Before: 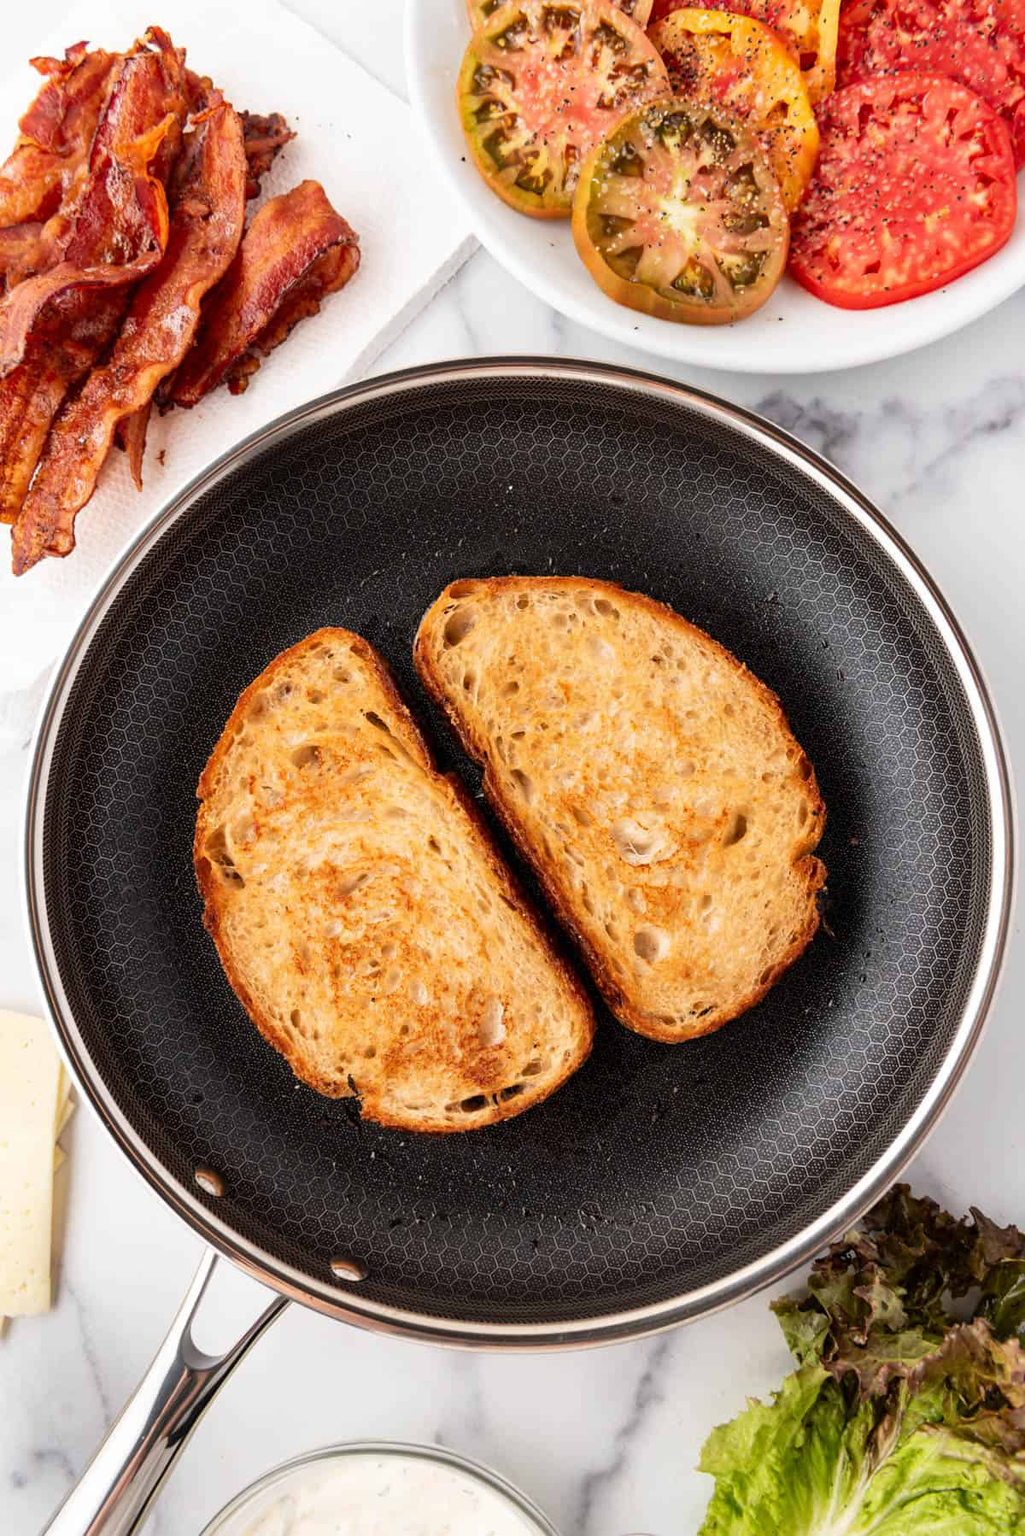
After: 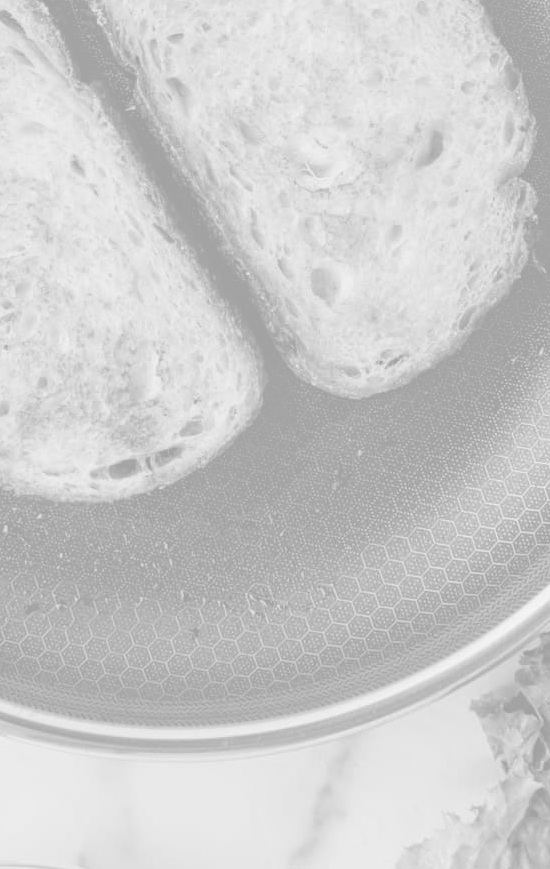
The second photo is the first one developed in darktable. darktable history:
color balance: lift [1, 0.998, 1.001, 1.002], gamma [1, 1.02, 1, 0.98], gain [1, 1.02, 1.003, 0.98]
local contrast: on, module defaults
monochrome: a 14.95, b -89.96
crop: left 35.976%, top 45.819%, right 18.162%, bottom 5.807%
colorize: hue 331.2°, saturation 75%, source mix 30.28%, lightness 70.52%, version 1
color balance rgb: perceptual saturation grading › global saturation 20%, perceptual saturation grading › highlights -25%, perceptual saturation grading › shadows 25%
